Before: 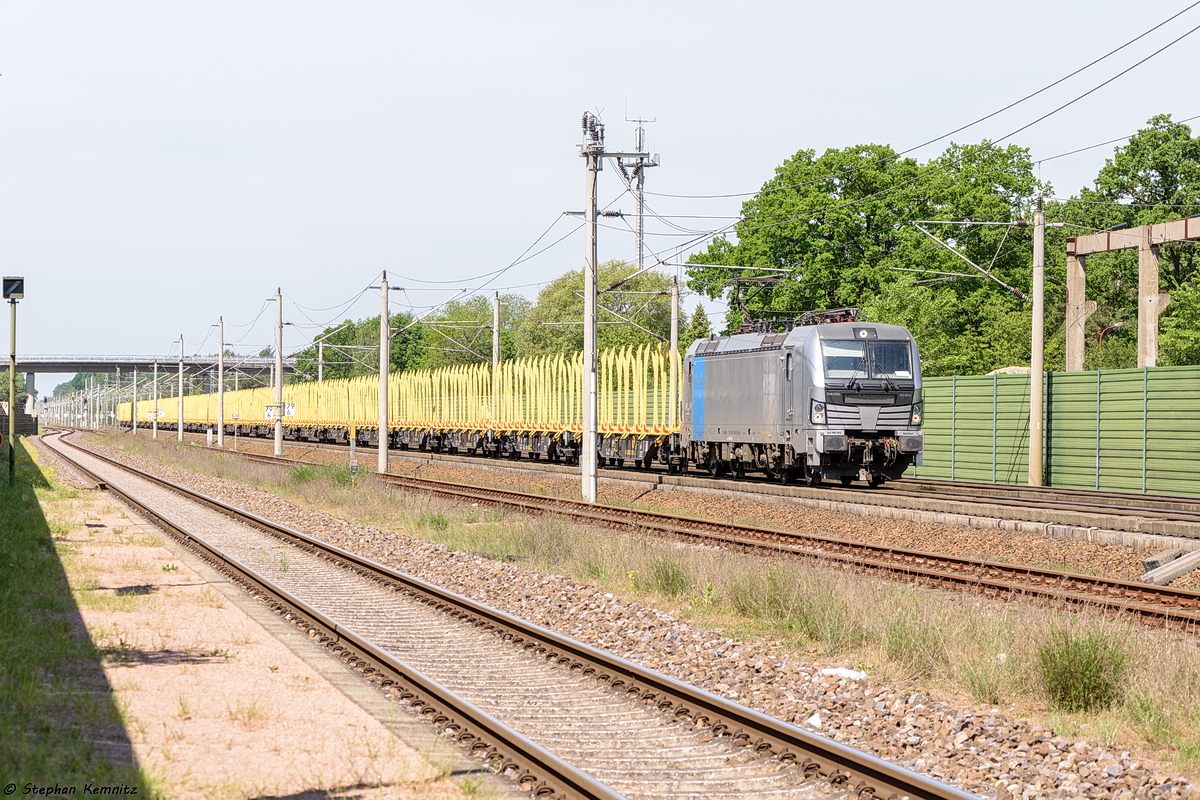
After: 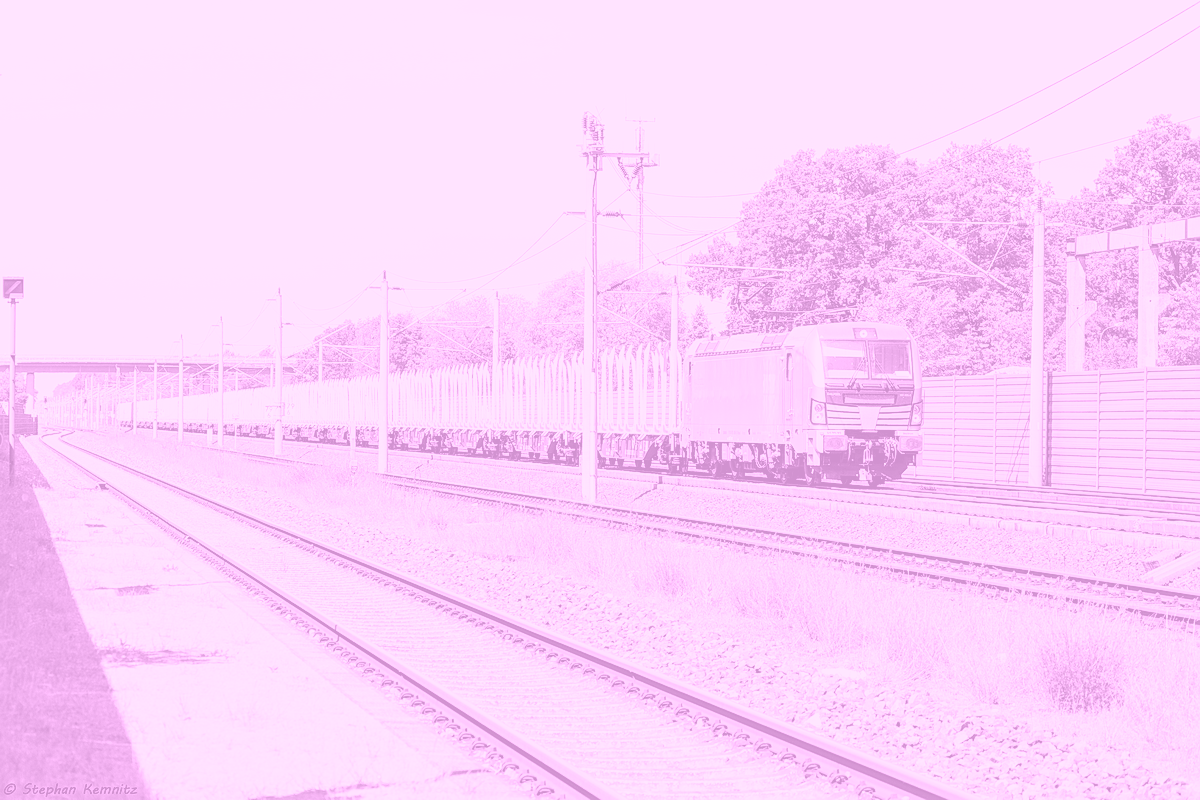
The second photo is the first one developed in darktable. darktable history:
colorize: hue 331.2°, saturation 75%, source mix 30.28%, lightness 70.52%, version 1
sharpen: amount 0.2
contrast brightness saturation: contrast 0.2, brightness 0.16, saturation 0.22
